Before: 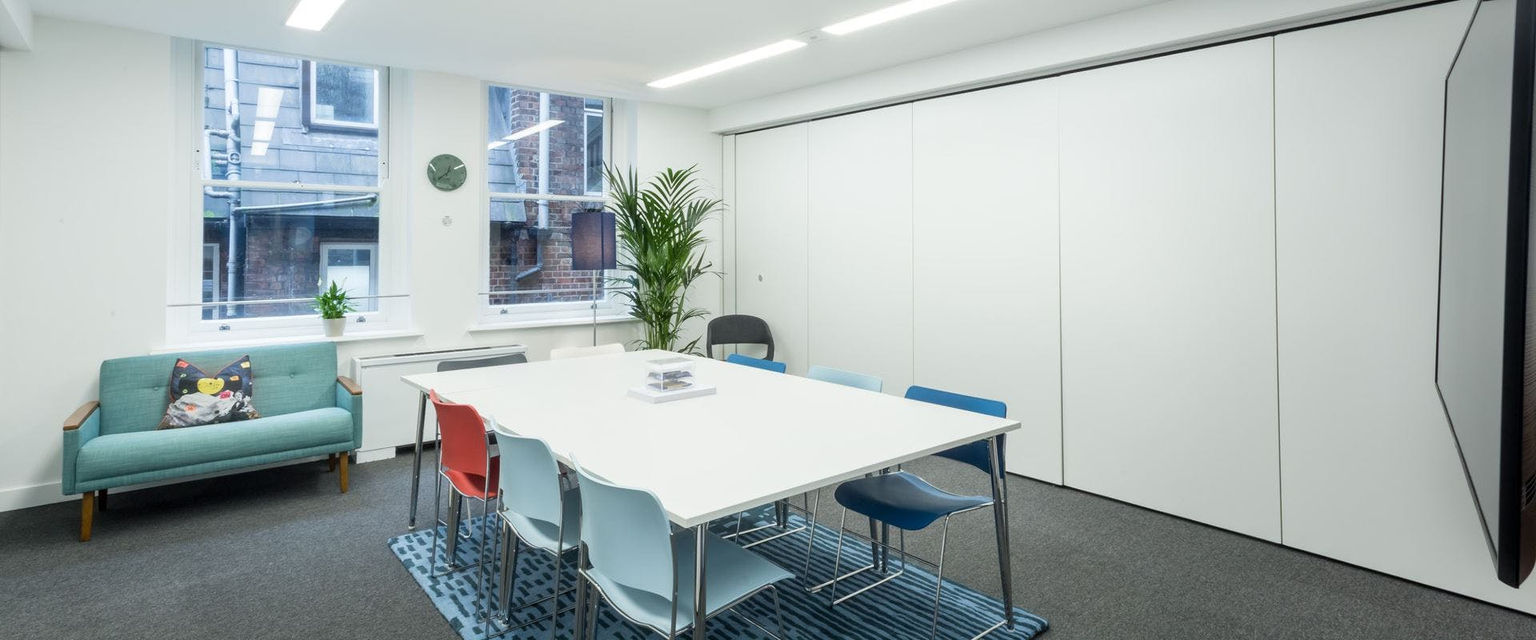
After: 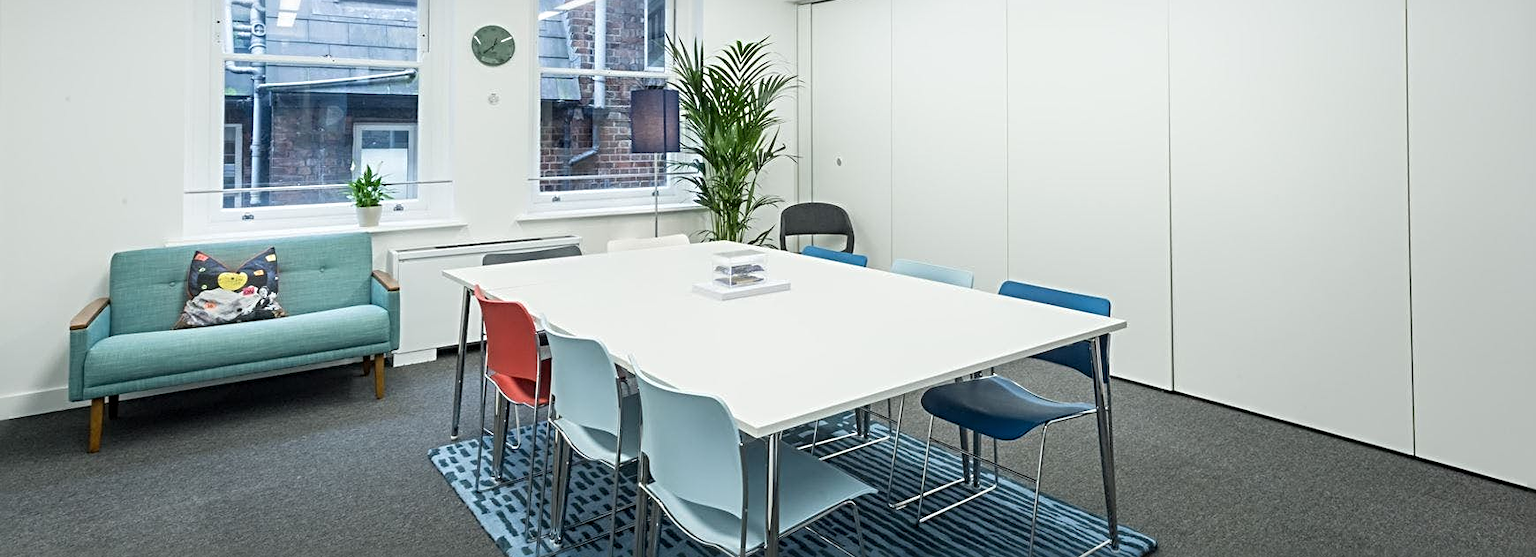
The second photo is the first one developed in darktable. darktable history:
crop: top 20.624%, right 9.365%, bottom 0.252%
sharpen: radius 3.948
